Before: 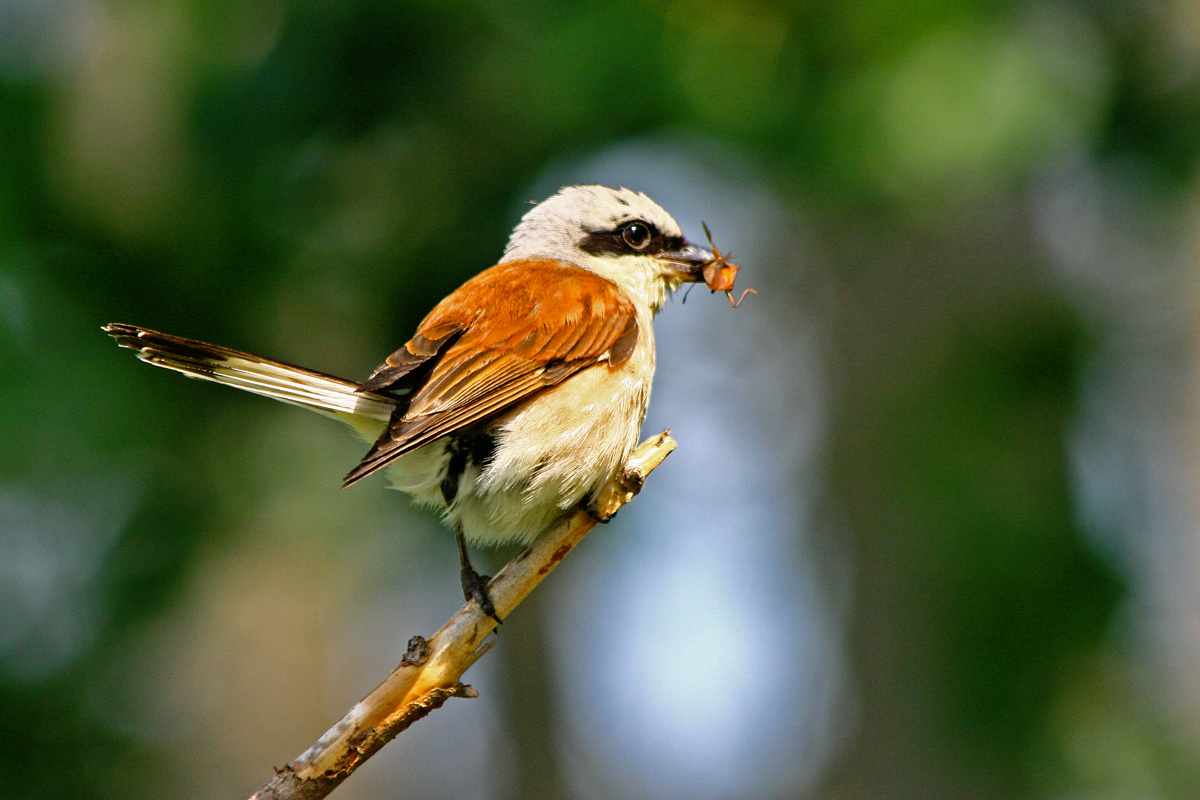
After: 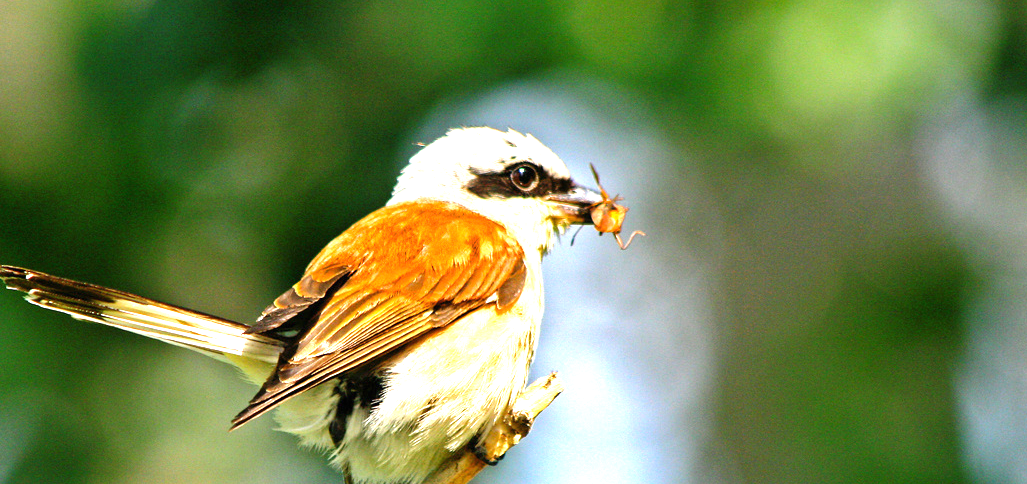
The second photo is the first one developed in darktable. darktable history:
crop and rotate: left 9.395%, top 7.307%, right 5.017%, bottom 32.192%
exposure: black level correction 0, exposure 1.293 EV, compensate highlight preservation false
